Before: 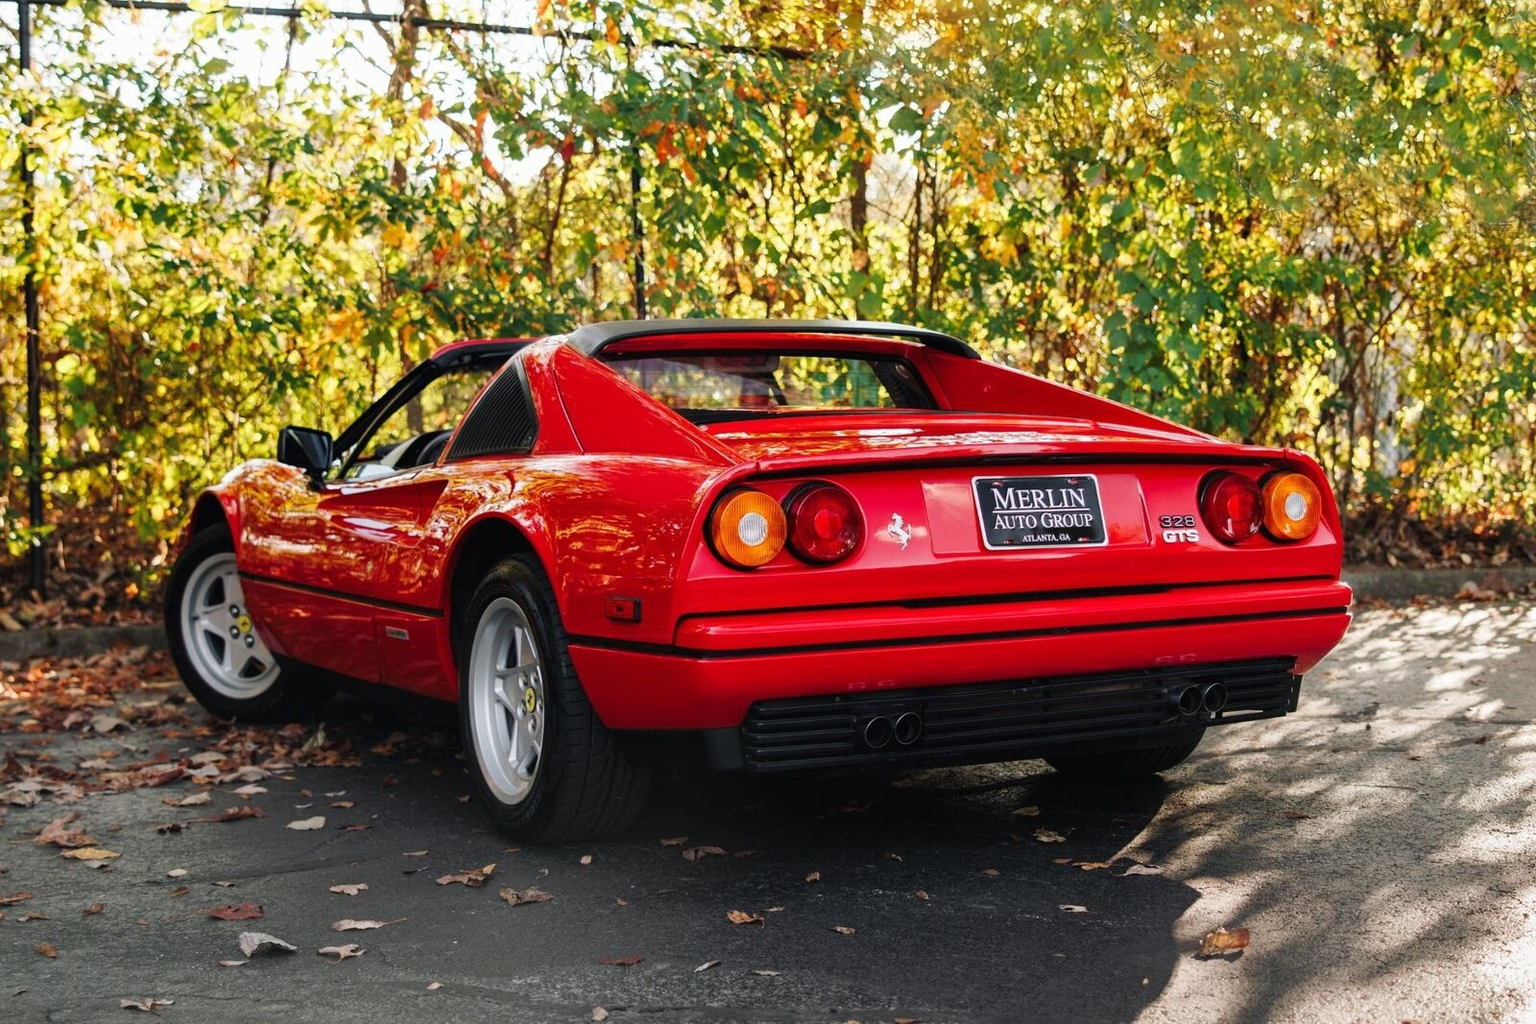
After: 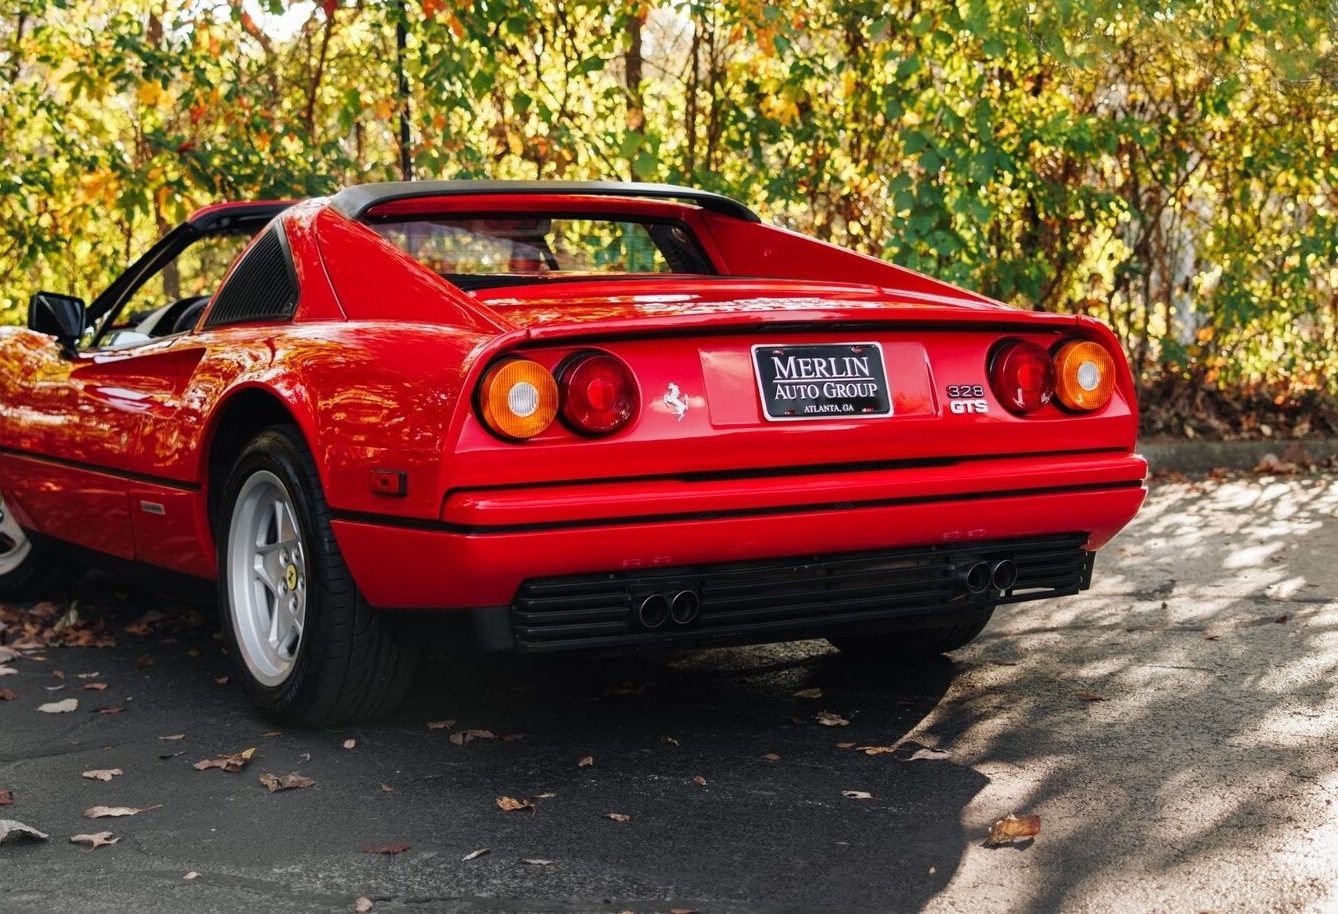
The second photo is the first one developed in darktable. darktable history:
crop: left 16.323%, top 14.263%
